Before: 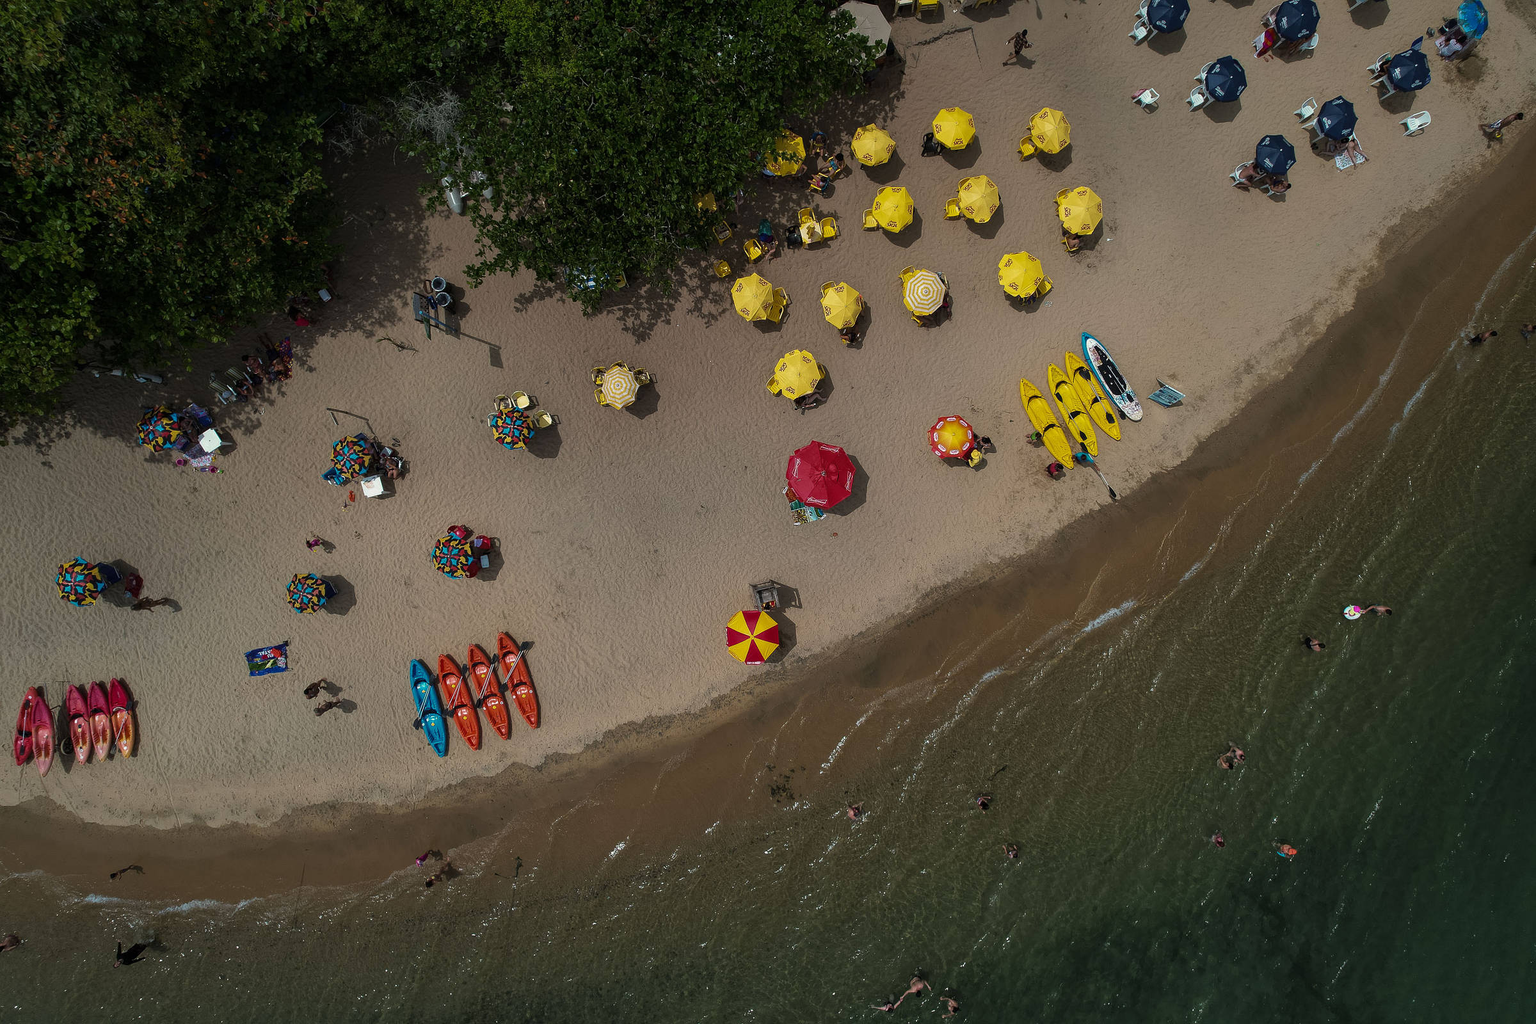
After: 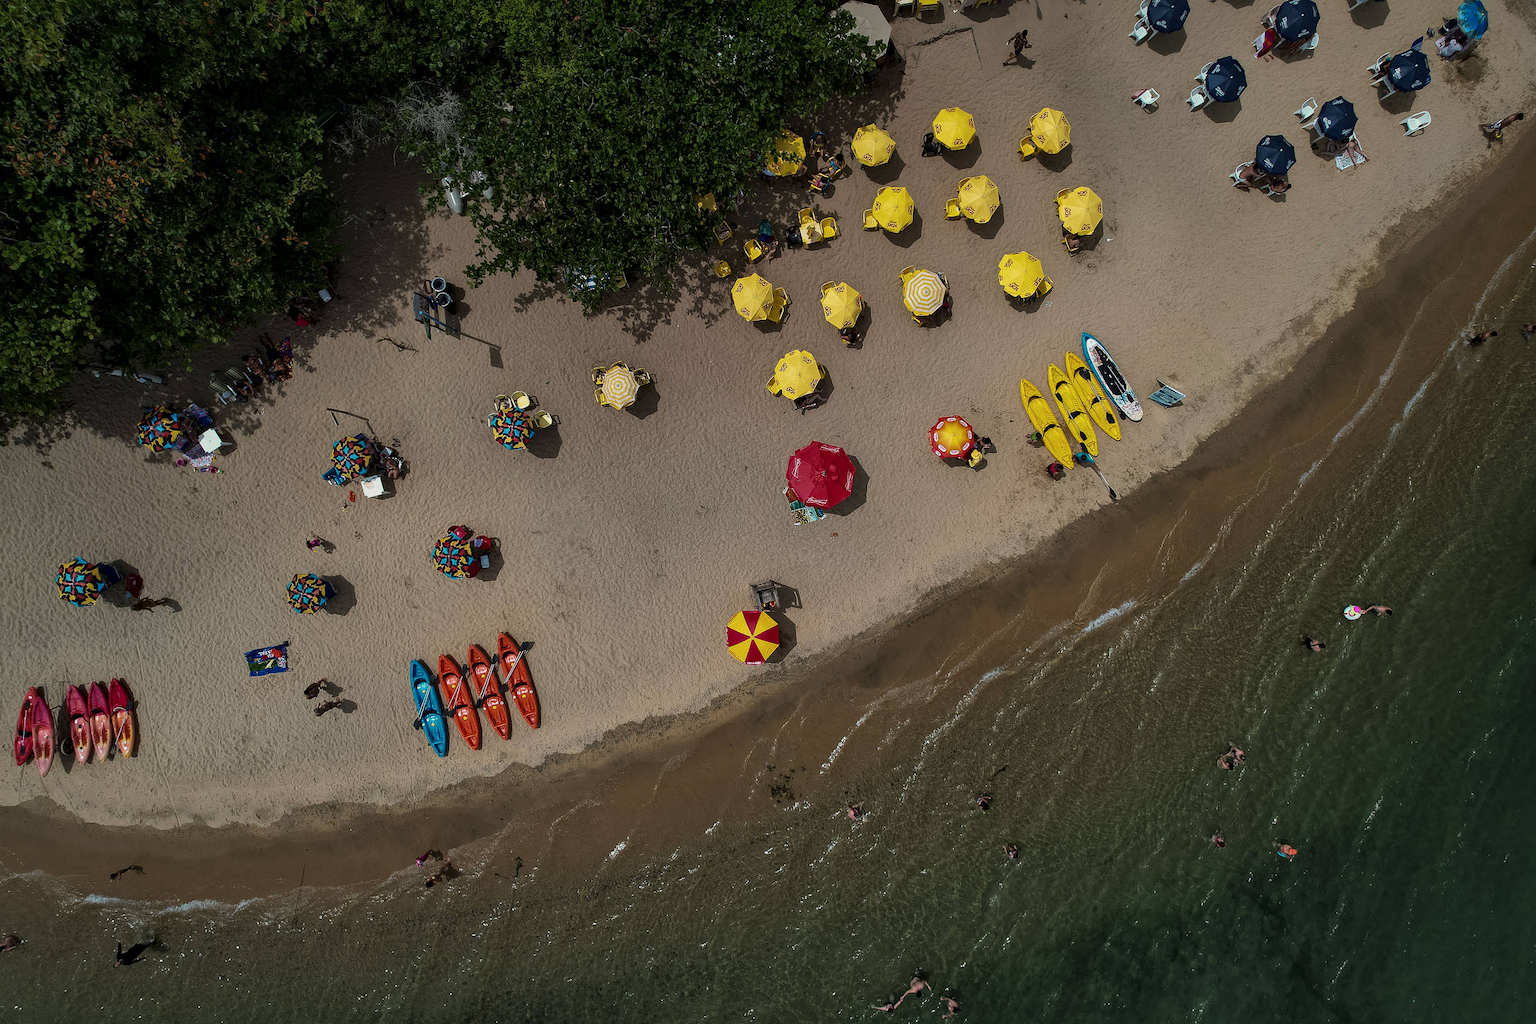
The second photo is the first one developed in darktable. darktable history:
local contrast: mode bilateral grid, contrast 20, coarseness 51, detail 132%, midtone range 0.2
tone equalizer: -8 EV -0.002 EV, -7 EV 0.005 EV, -6 EV -0.034 EV, -5 EV 0.016 EV, -4 EV -0.007 EV, -3 EV 0.011 EV, -2 EV -0.074 EV, -1 EV -0.313 EV, +0 EV -0.597 EV, edges refinement/feathering 500, mask exposure compensation -1.57 EV, preserve details guided filter
